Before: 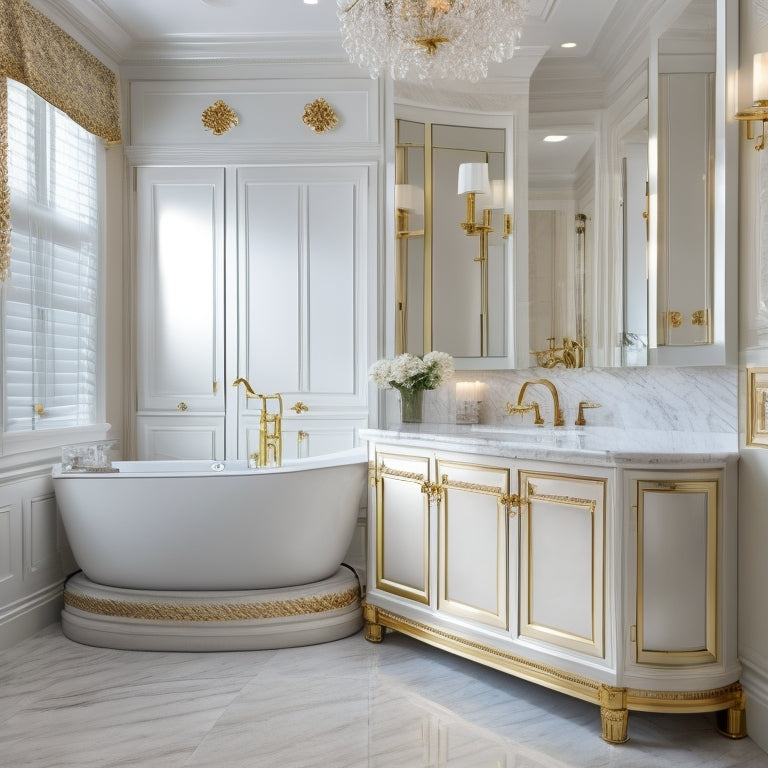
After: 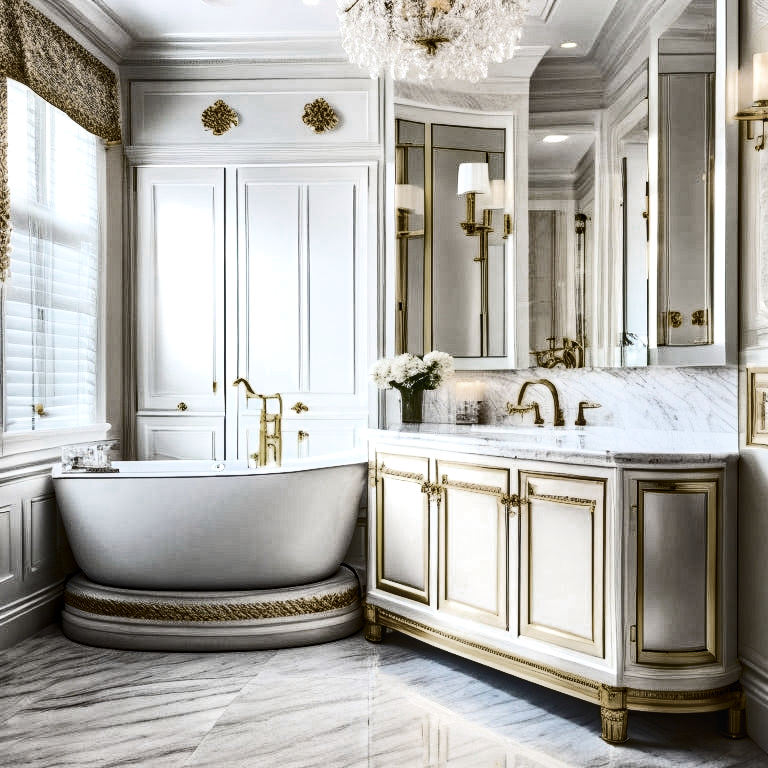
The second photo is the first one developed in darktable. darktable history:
contrast brightness saturation: contrast 0.5, saturation -0.1
color zones: curves: ch0 [(0, 0.487) (0.241, 0.395) (0.434, 0.373) (0.658, 0.412) (0.838, 0.487)]; ch1 [(0, 0) (0.053, 0.053) (0.211, 0.202) (0.579, 0.259) (0.781, 0.241)]
exposure: compensate highlight preservation false
local contrast: on, module defaults
haze removal: strength 0.4, distance 0.22, compatibility mode true, adaptive false
color balance rgb: linear chroma grading › global chroma 9%, perceptual saturation grading › global saturation 36%, perceptual saturation grading › shadows 35%, perceptual brilliance grading › global brilliance 15%, perceptual brilliance grading › shadows -35%, global vibrance 15%
